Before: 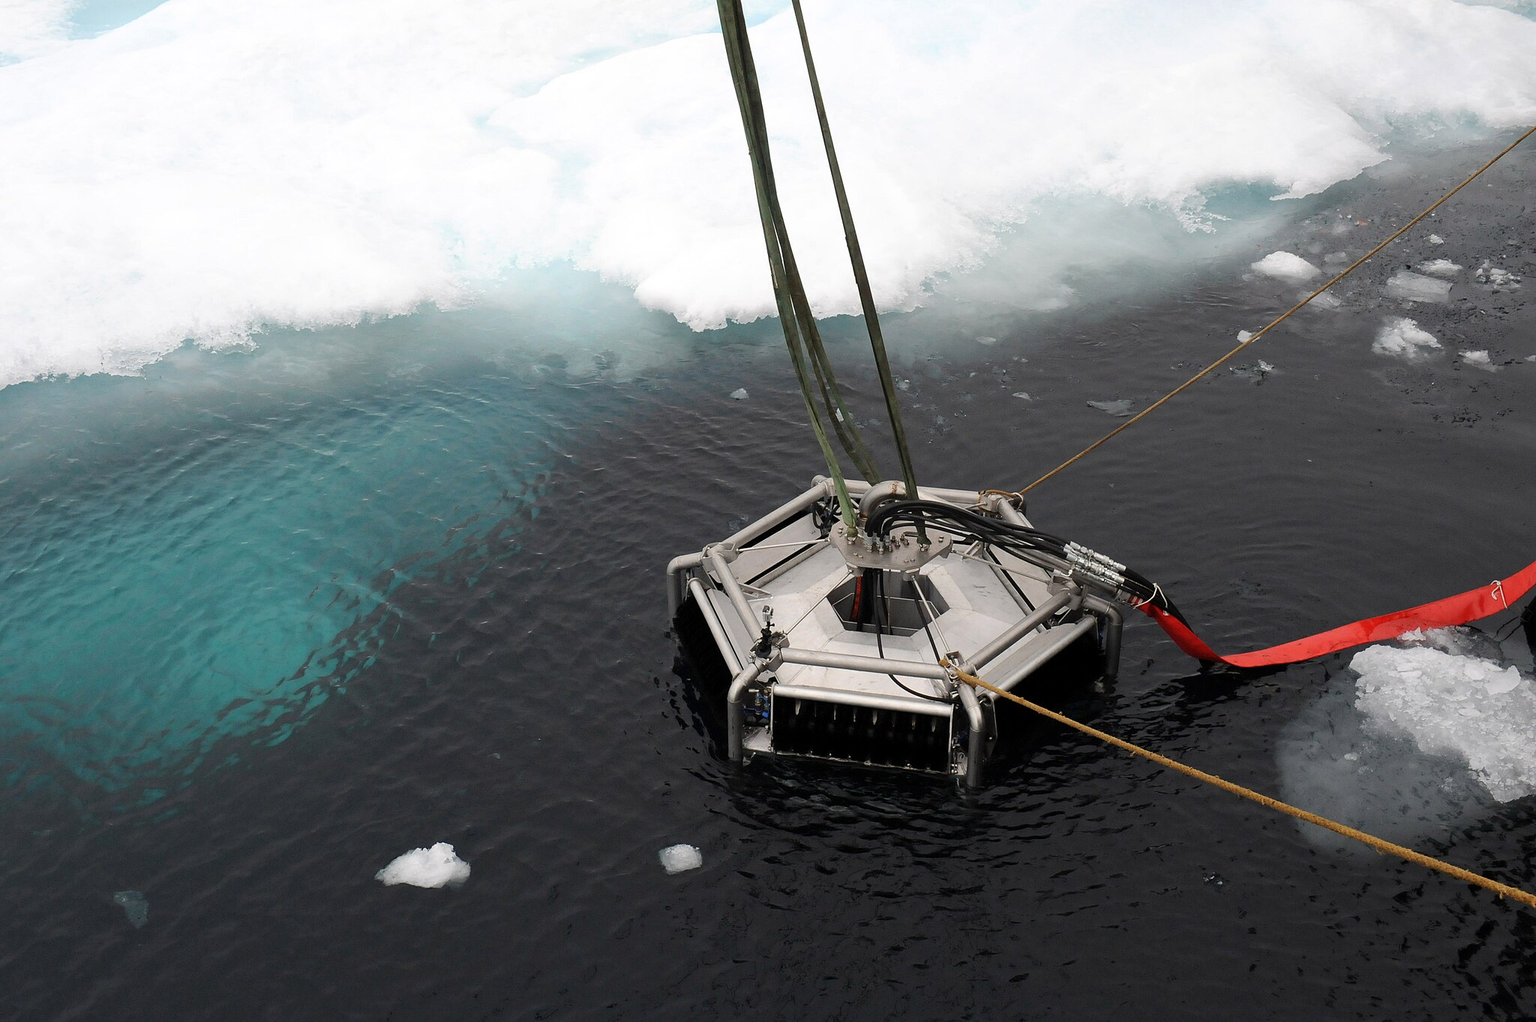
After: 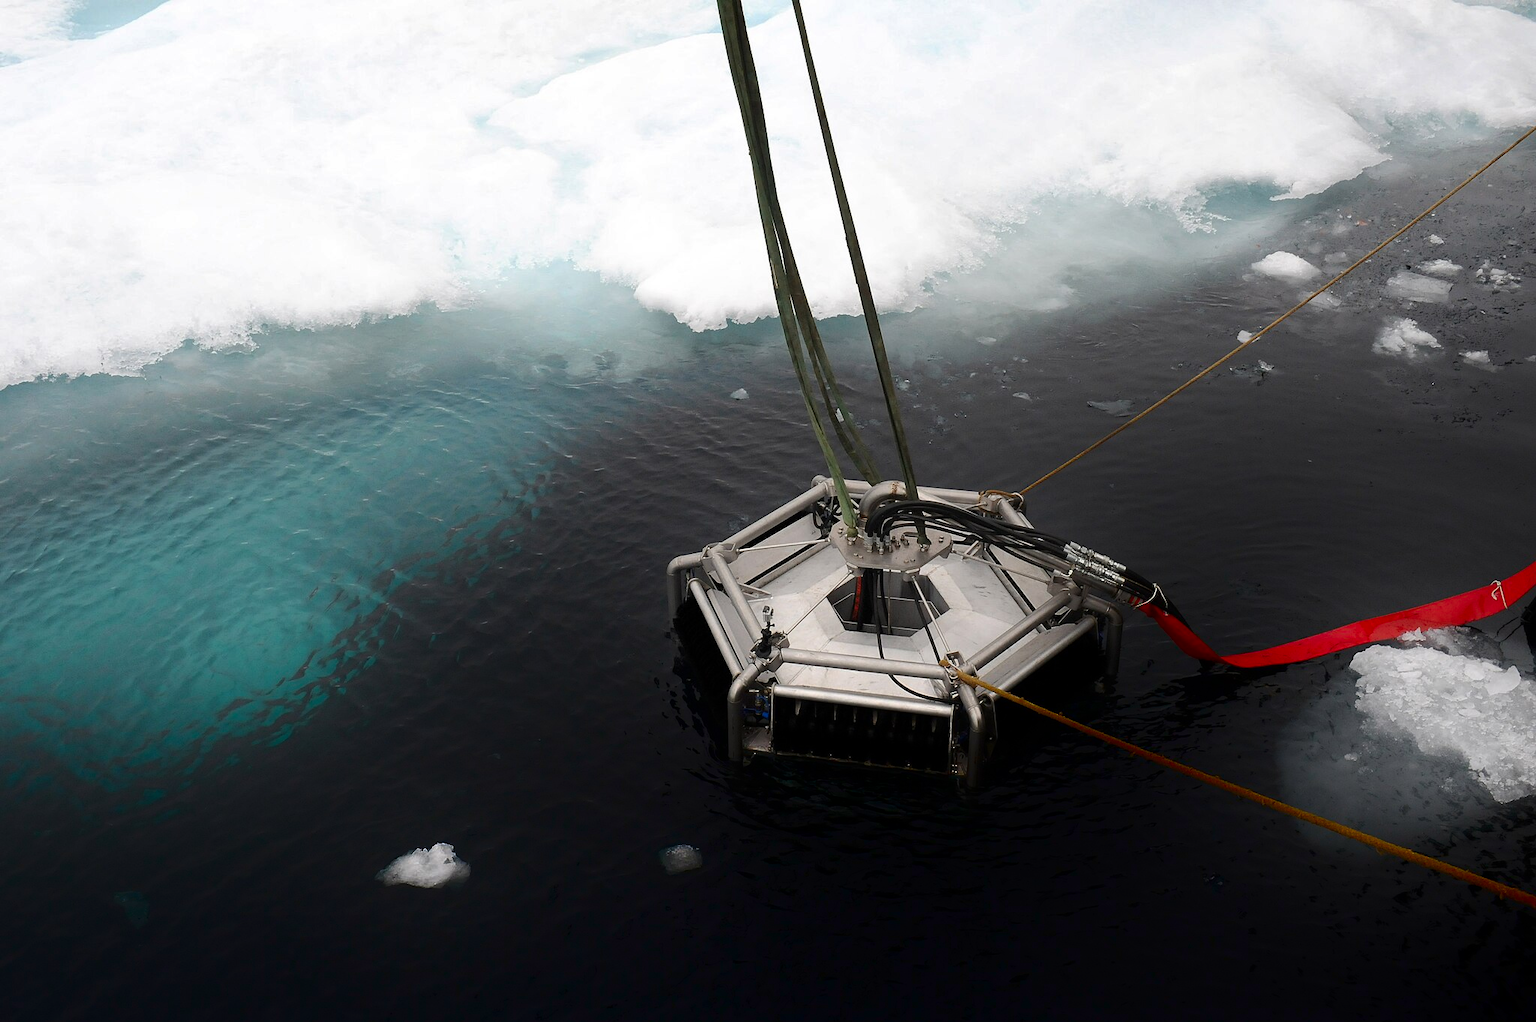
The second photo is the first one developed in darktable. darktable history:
shadows and highlights: shadows -86.78, highlights -35.86, soften with gaussian
